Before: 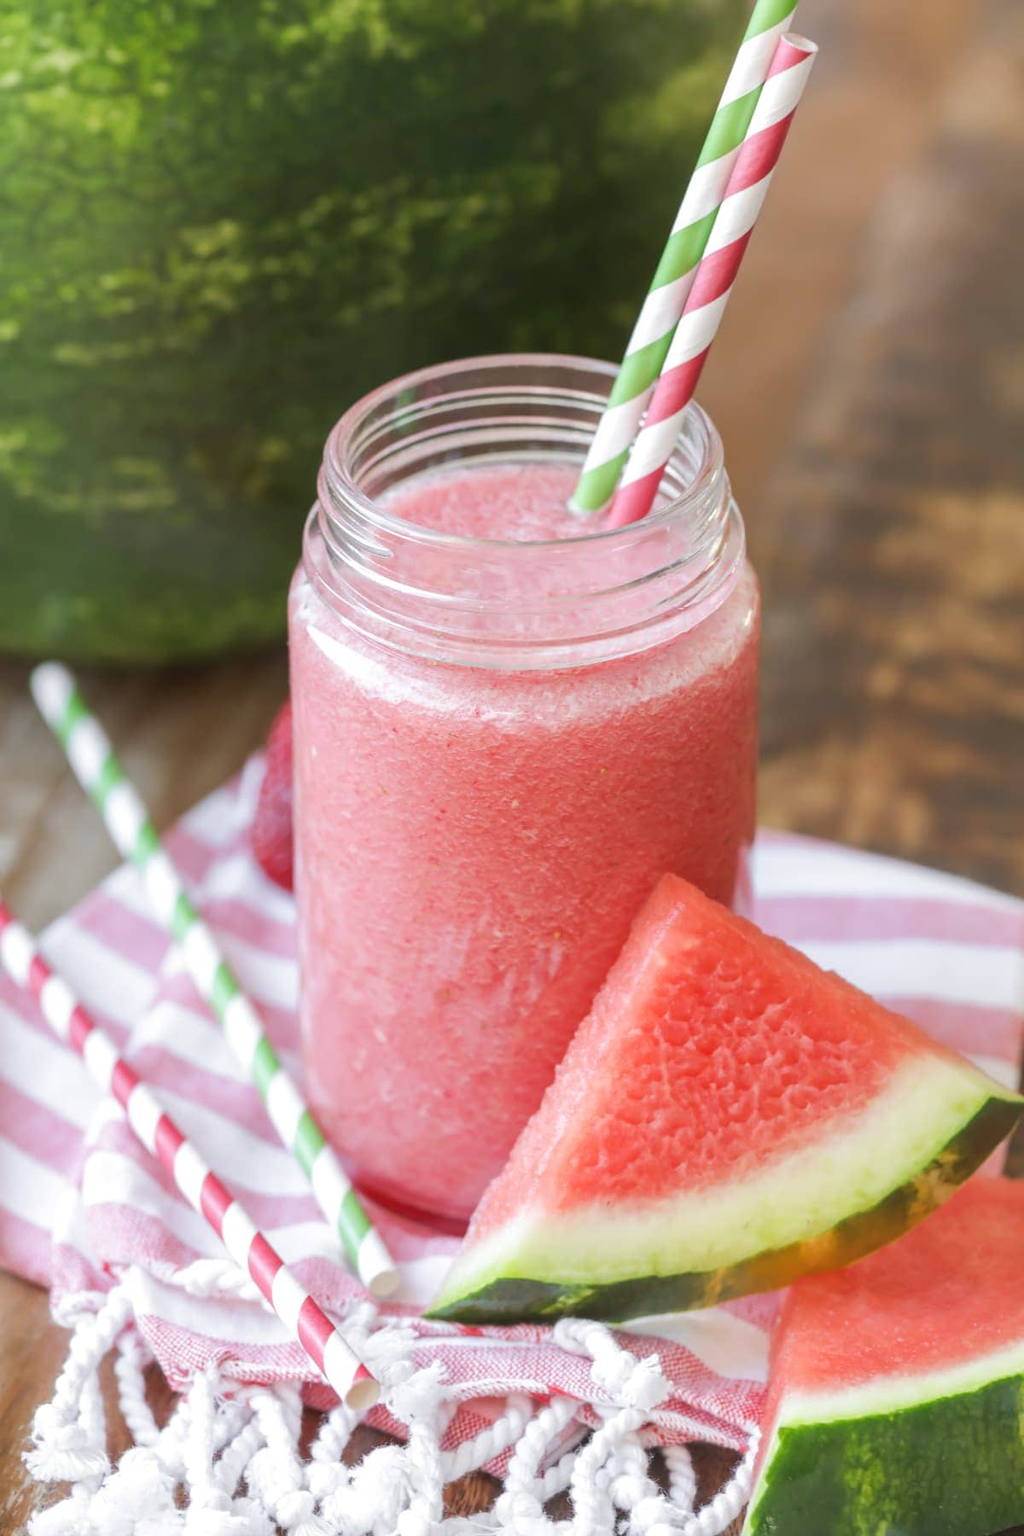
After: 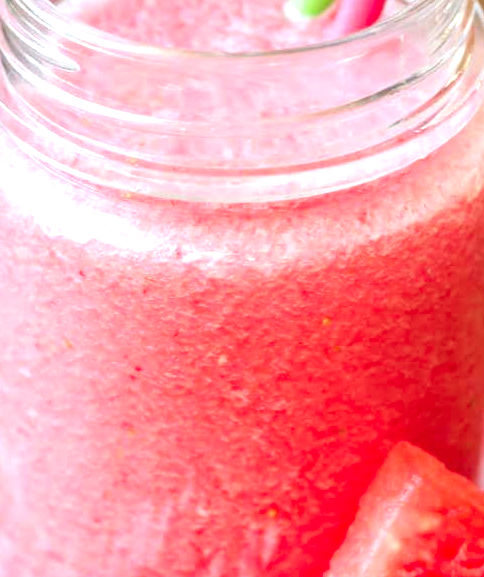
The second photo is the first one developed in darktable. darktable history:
contrast brightness saturation: brightness -0.028, saturation 0.354
crop: left 31.772%, top 32.366%, right 27.818%, bottom 35.552%
exposure: exposure 0.568 EV, compensate highlight preservation false
